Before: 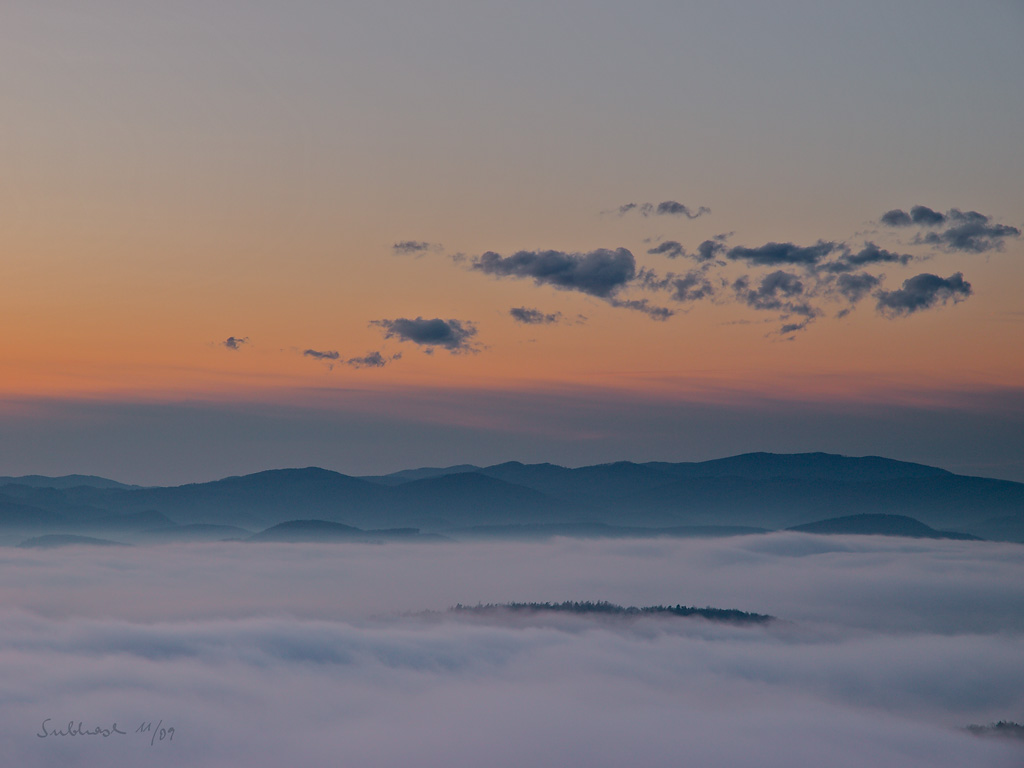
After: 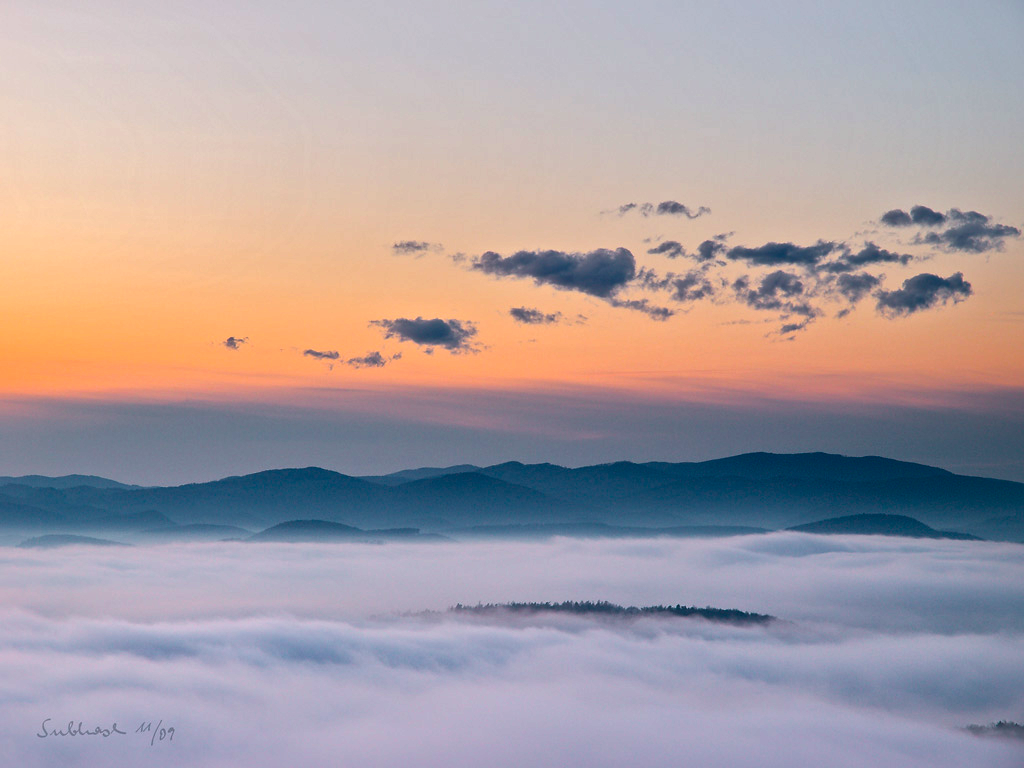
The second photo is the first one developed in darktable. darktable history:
tone equalizer: -8 EV -0.786 EV, -7 EV -0.737 EV, -6 EV -0.622 EV, -5 EV -0.415 EV, -3 EV 0.379 EV, -2 EV 0.6 EV, -1 EV 0.674 EV, +0 EV 0.763 EV
local contrast: mode bilateral grid, contrast 25, coarseness 60, detail 152%, midtone range 0.2
color balance rgb: perceptual saturation grading › global saturation 19.552%, perceptual brilliance grading › highlights 9.755%, perceptual brilliance grading › mid-tones 4.503%, global vibrance 19.283%
haze removal: strength -0.063, compatibility mode true, adaptive false
